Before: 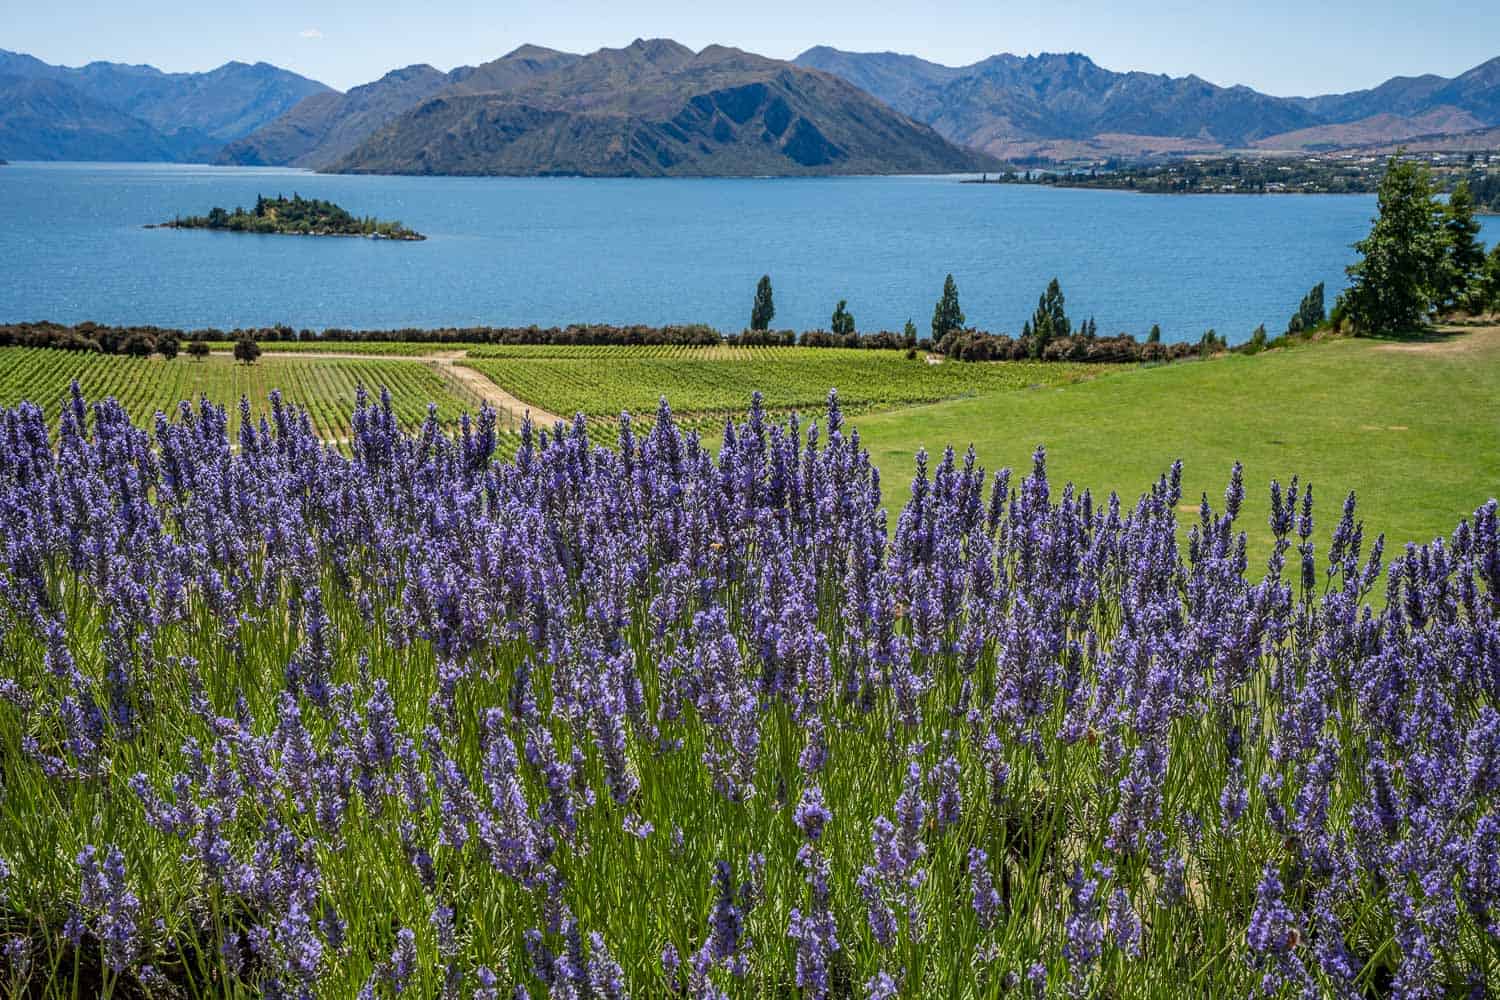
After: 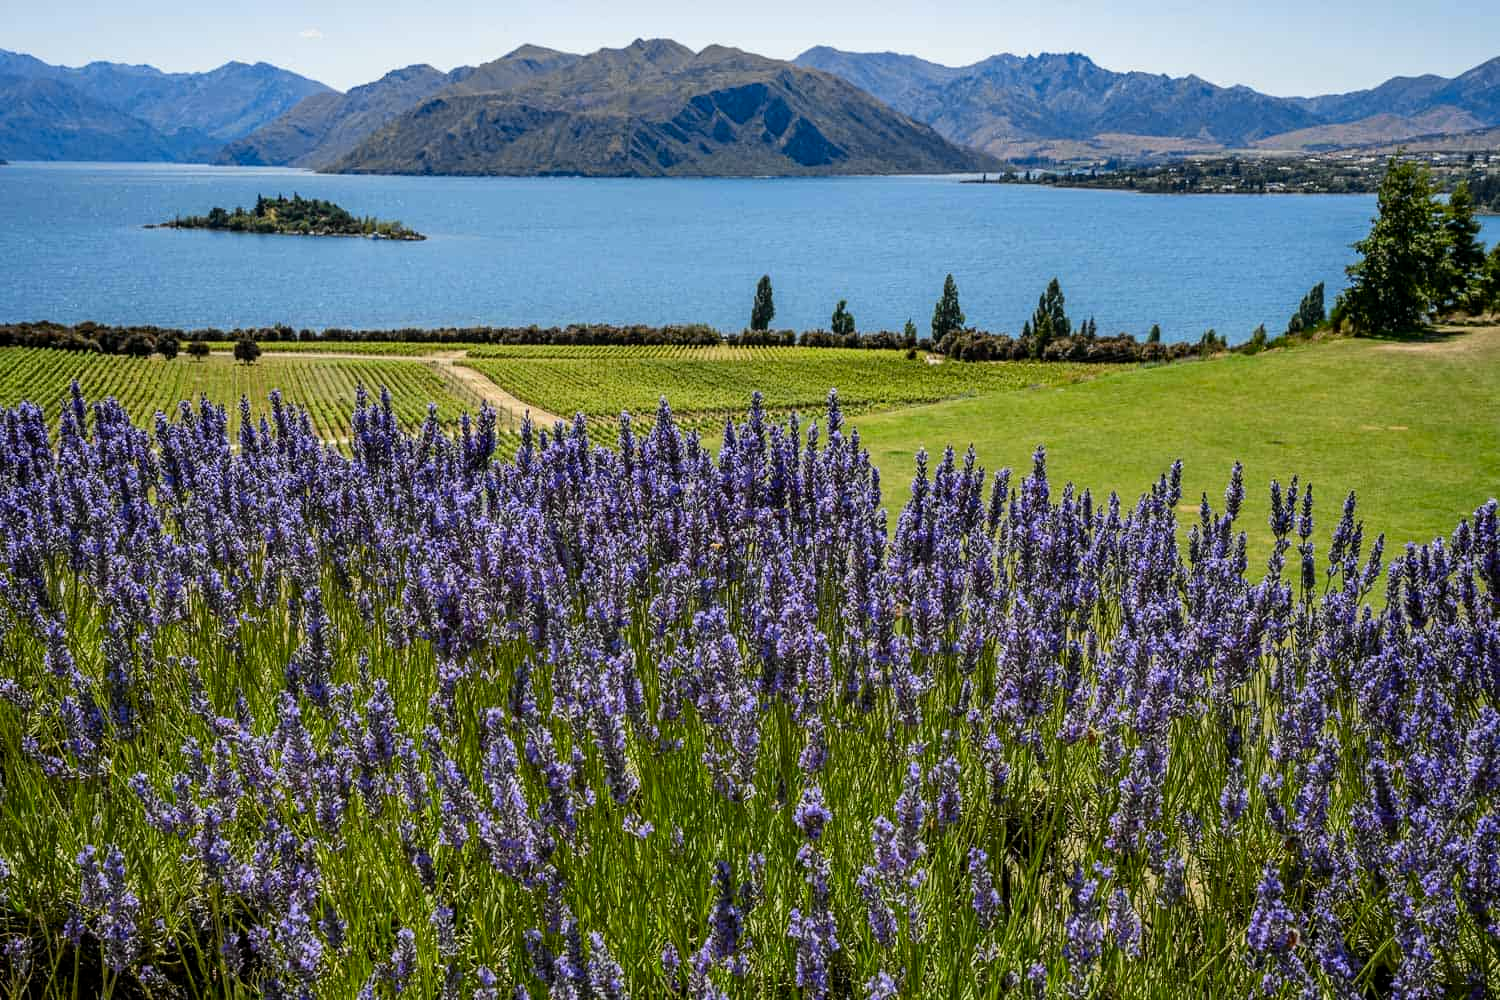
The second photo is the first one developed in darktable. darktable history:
tone curve: curves: ch0 [(0, 0) (0.037, 0.025) (0.131, 0.093) (0.275, 0.256) (0.497, 0.51) (0.617, 0.643) (0.704, 0.732) (0.813, 0.832) (0.911, 0.925) (0.997, 0.995)]; ch1 [(0, 0) (0.301, 0.3) (0.444, 0.45) (0.493, 0.495) (0.507, 0.503) (0.534, 0.533) (0.582, 0.58) (0.658, 0.693) (0.746, 0.77) (1, 1)]; ch2 [(0, 0) (0.246, 0.233) (0.36, 0.352) (0.415, 0.418) (0.476, 0.492) (0.502, 0.504) (0.525, 0.518) (0.539, 0.544) (0.586, 0.602) (0.634, 0.651) (0.706, 0.727) (0.853, 0.852) (1, 0.951)], color space Lab, independent channels, preserve colors none
color balance: mode lift, gamma, gain (sRGB), lift [0.97, 1, 1, 1], gamma [1.03, 1, 1, 1]
